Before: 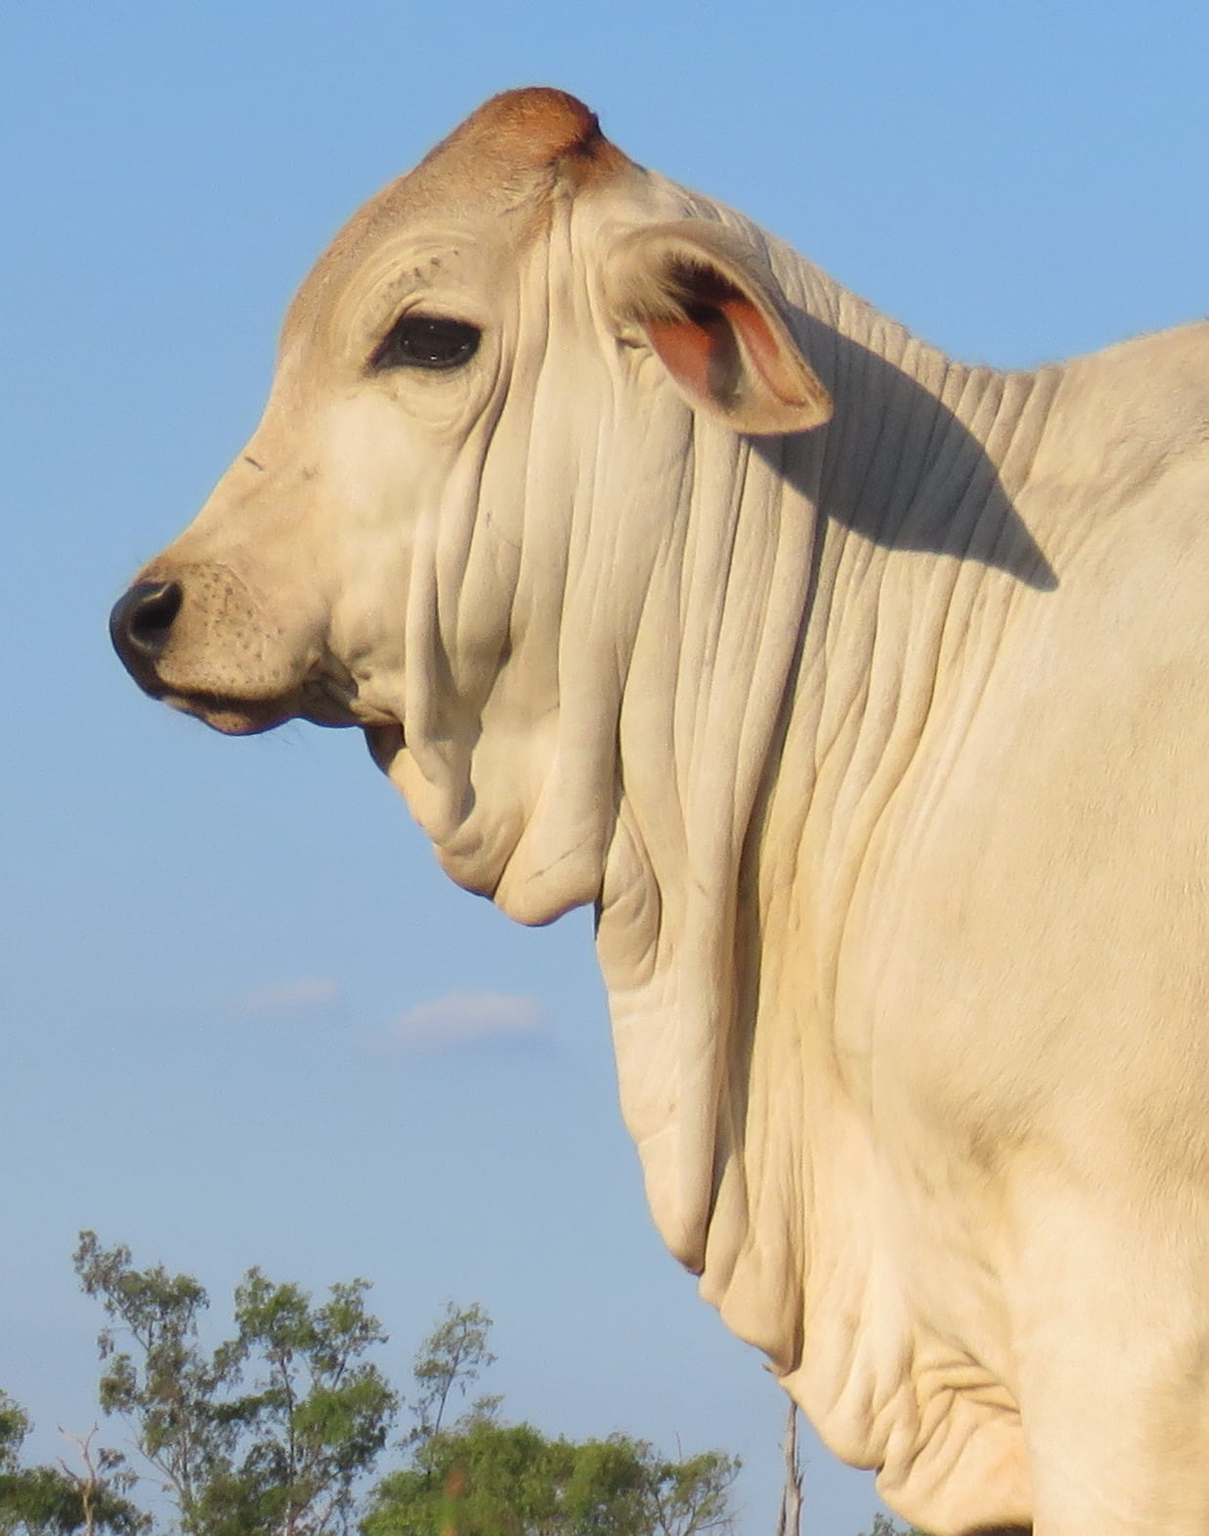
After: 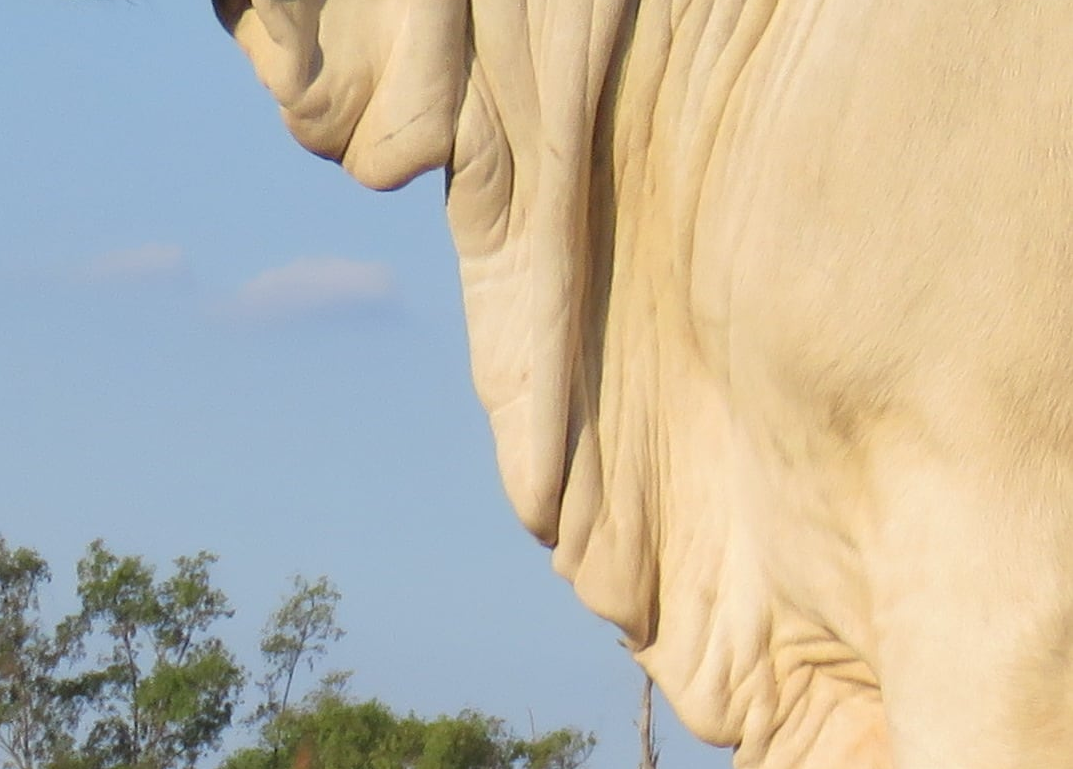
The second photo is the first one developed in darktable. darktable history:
crop and rotate: left 13.23%, top 48.218%, bottom 2.827%
